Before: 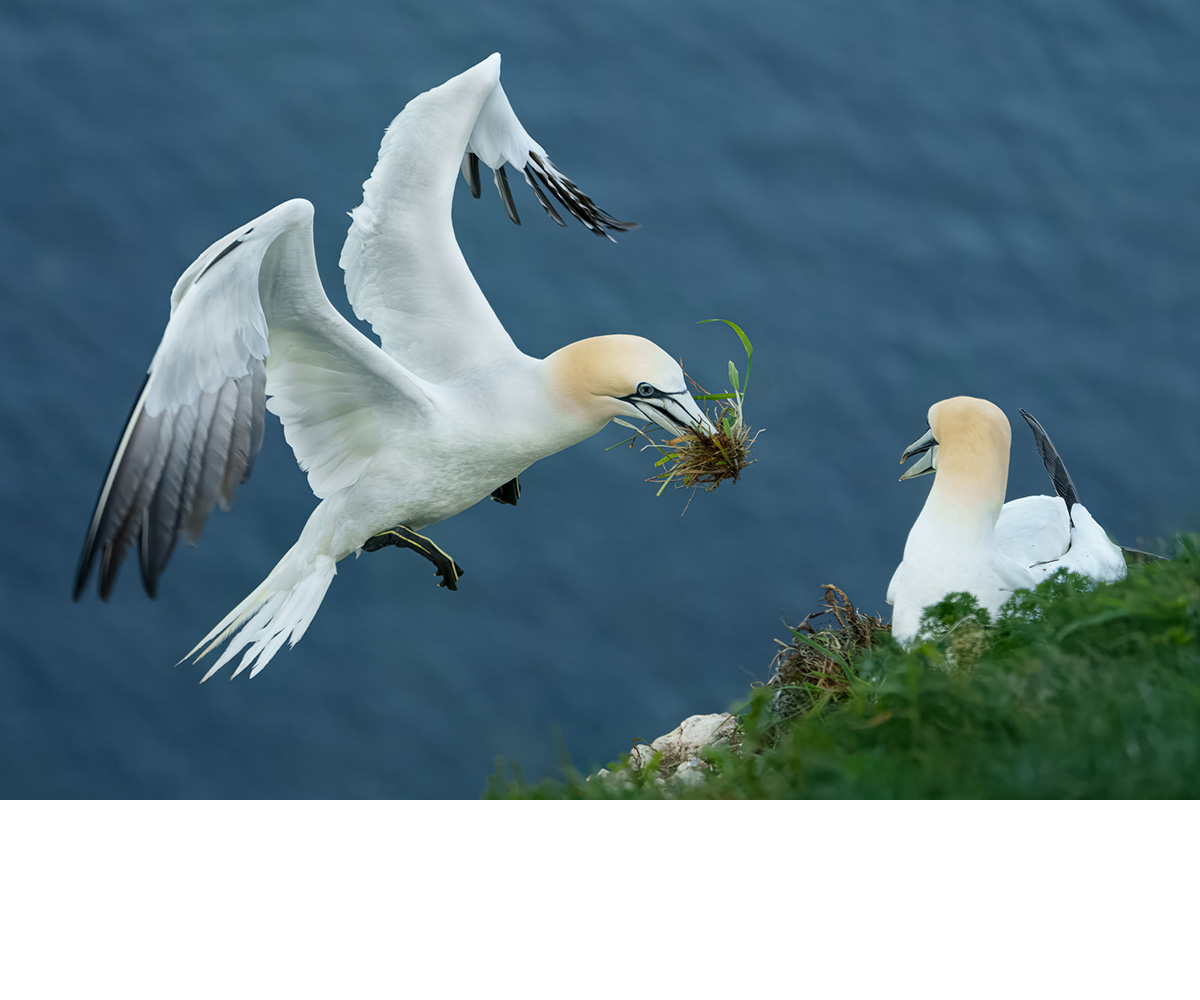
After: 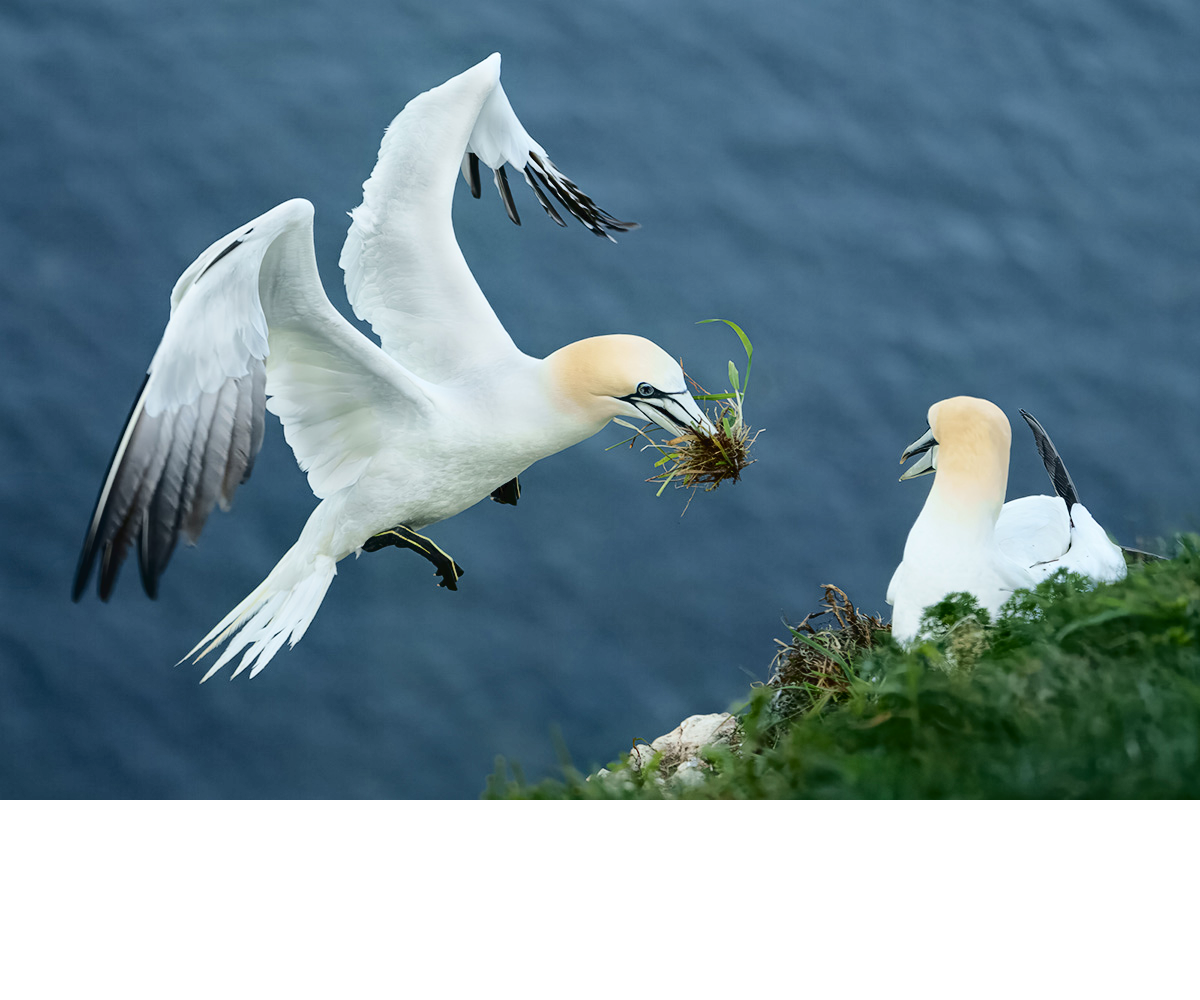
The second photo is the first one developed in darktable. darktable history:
tone curve: curves: ch0 [(0, 0) (0.003, 0.03) (0.011, 0.032) (0.025, 0.035) (0.044, 0.038) (0.069, 0.041) (0.1, 0.058) (0.136, 0.091) (0.177, 0.133) (0.224, 0.181) (0.277, 0.268) (0.335, 0.363) (0.399, 0.461) (0.468, 0.554) (0.543, 0.633) (0.623, 0.709) (0.709, 0.784) (0.801, 0.869) (0.898, 0.938) (1, 1)], color space Lab, independent channels, preserve colors none
